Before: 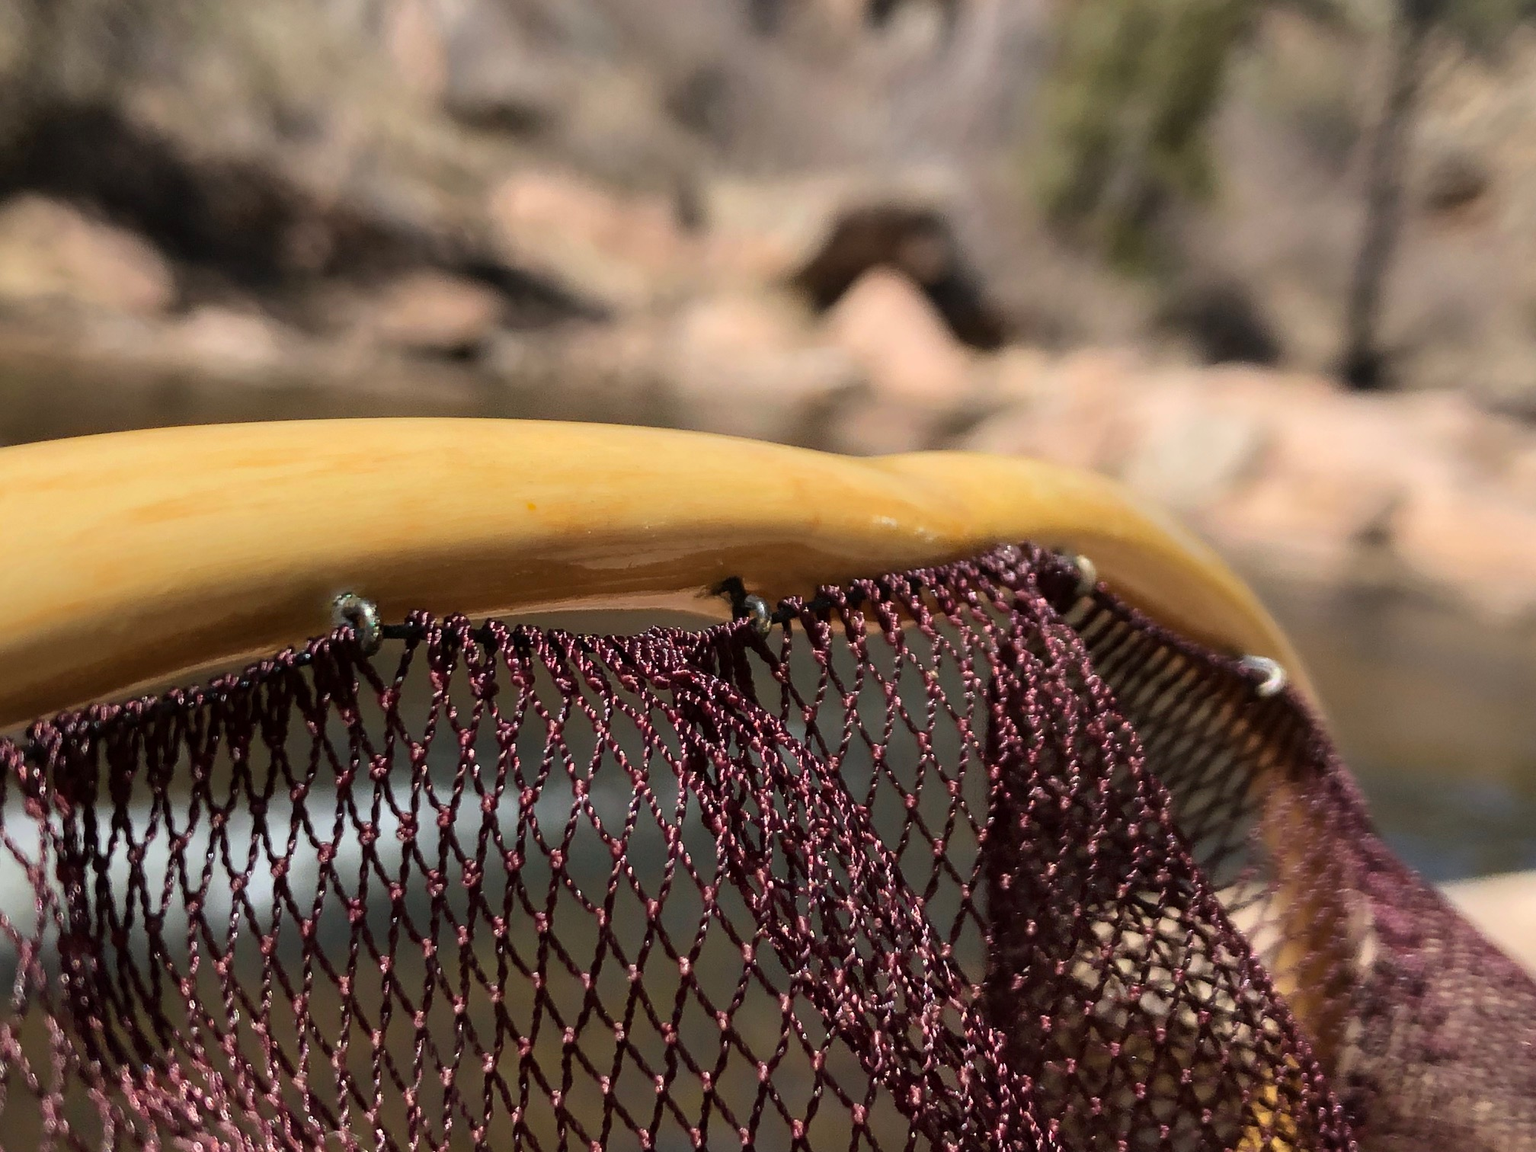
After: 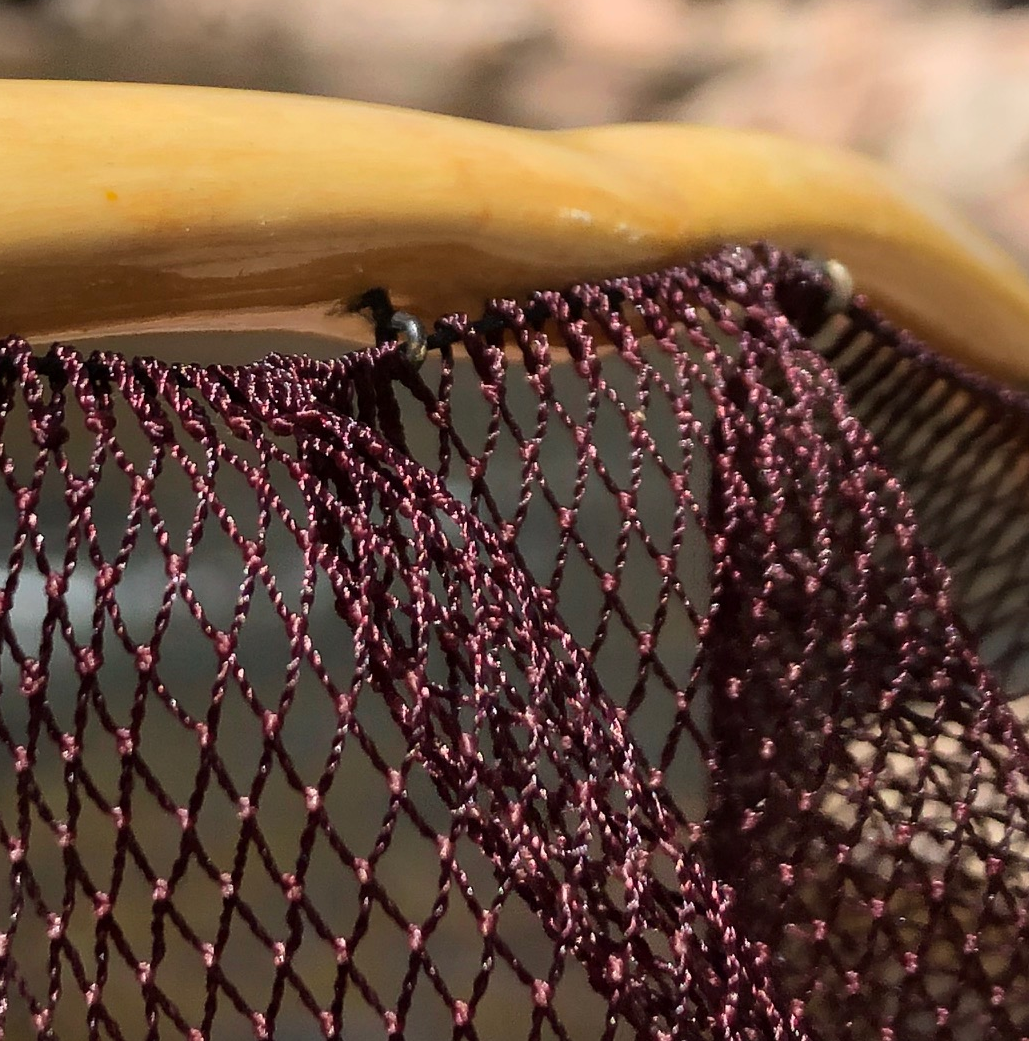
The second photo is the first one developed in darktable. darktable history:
crop and rotate: left 29.07%, top 31.125%, right 19.845%
